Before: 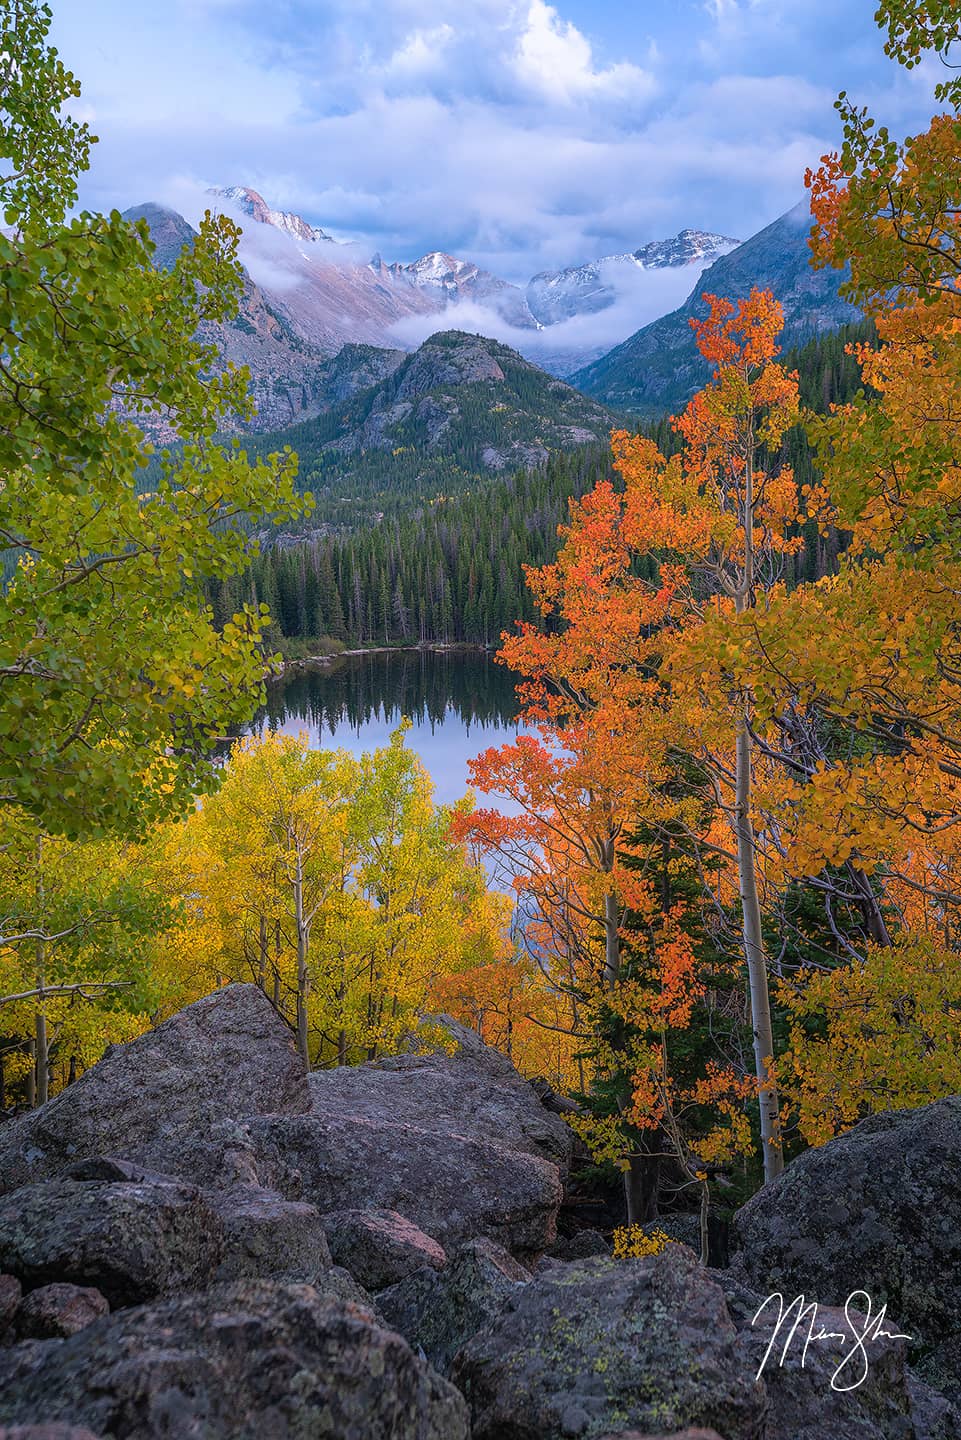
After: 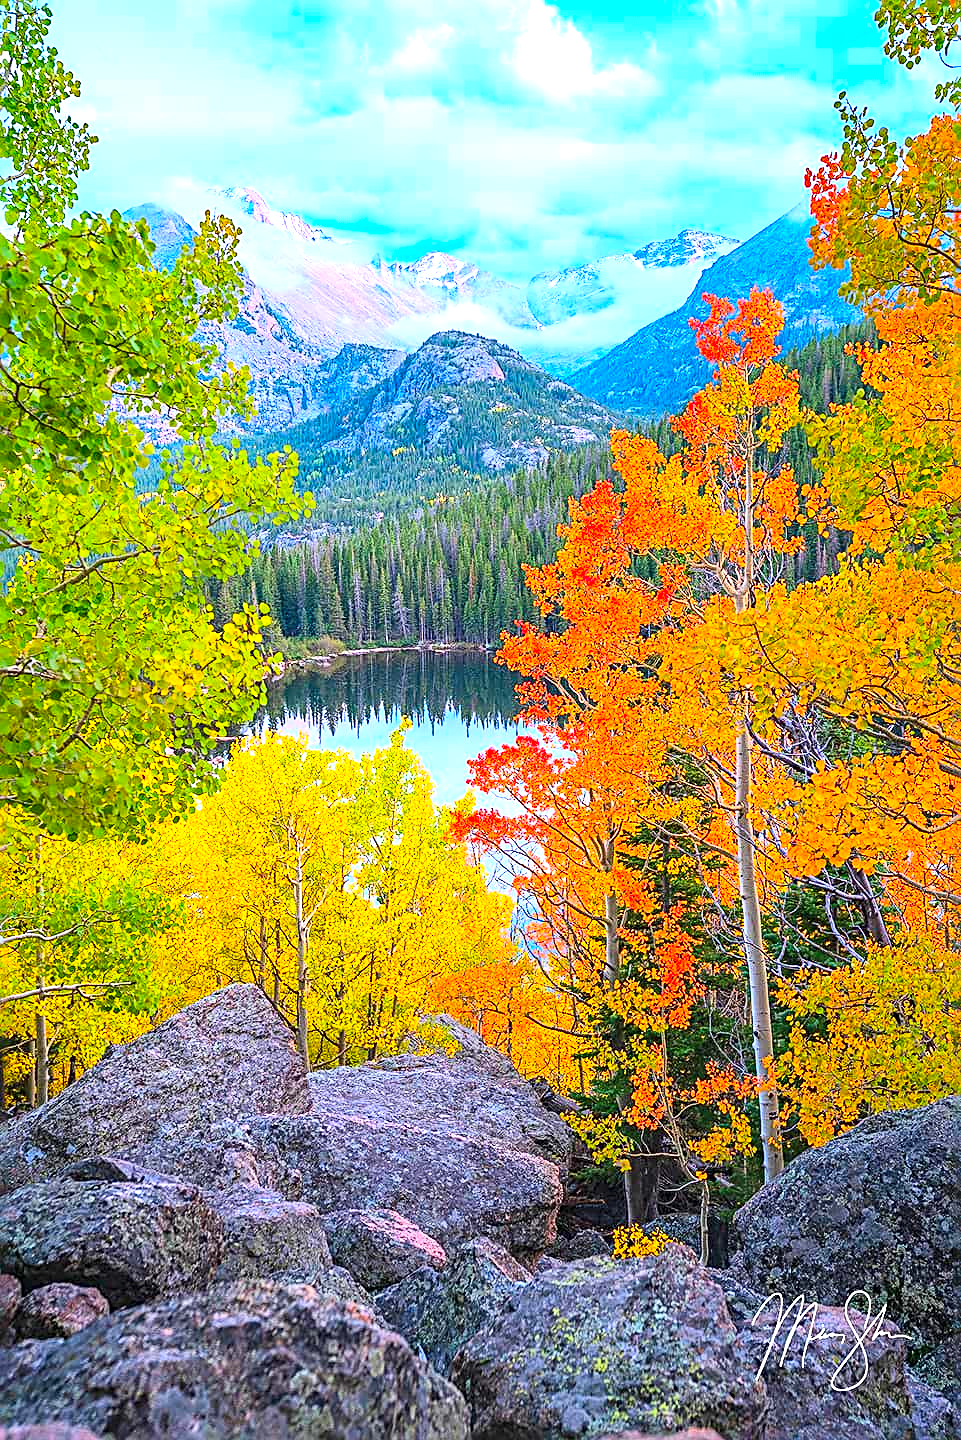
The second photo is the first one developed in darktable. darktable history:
contrast brightness saturation: contrast 0.203, brightness 0.192, saturation 0.781
exposure: black level correction 0, exposure 1.2 EV, compensate highlight preservation false
sharpen: radius 2.842, amount 0.723
